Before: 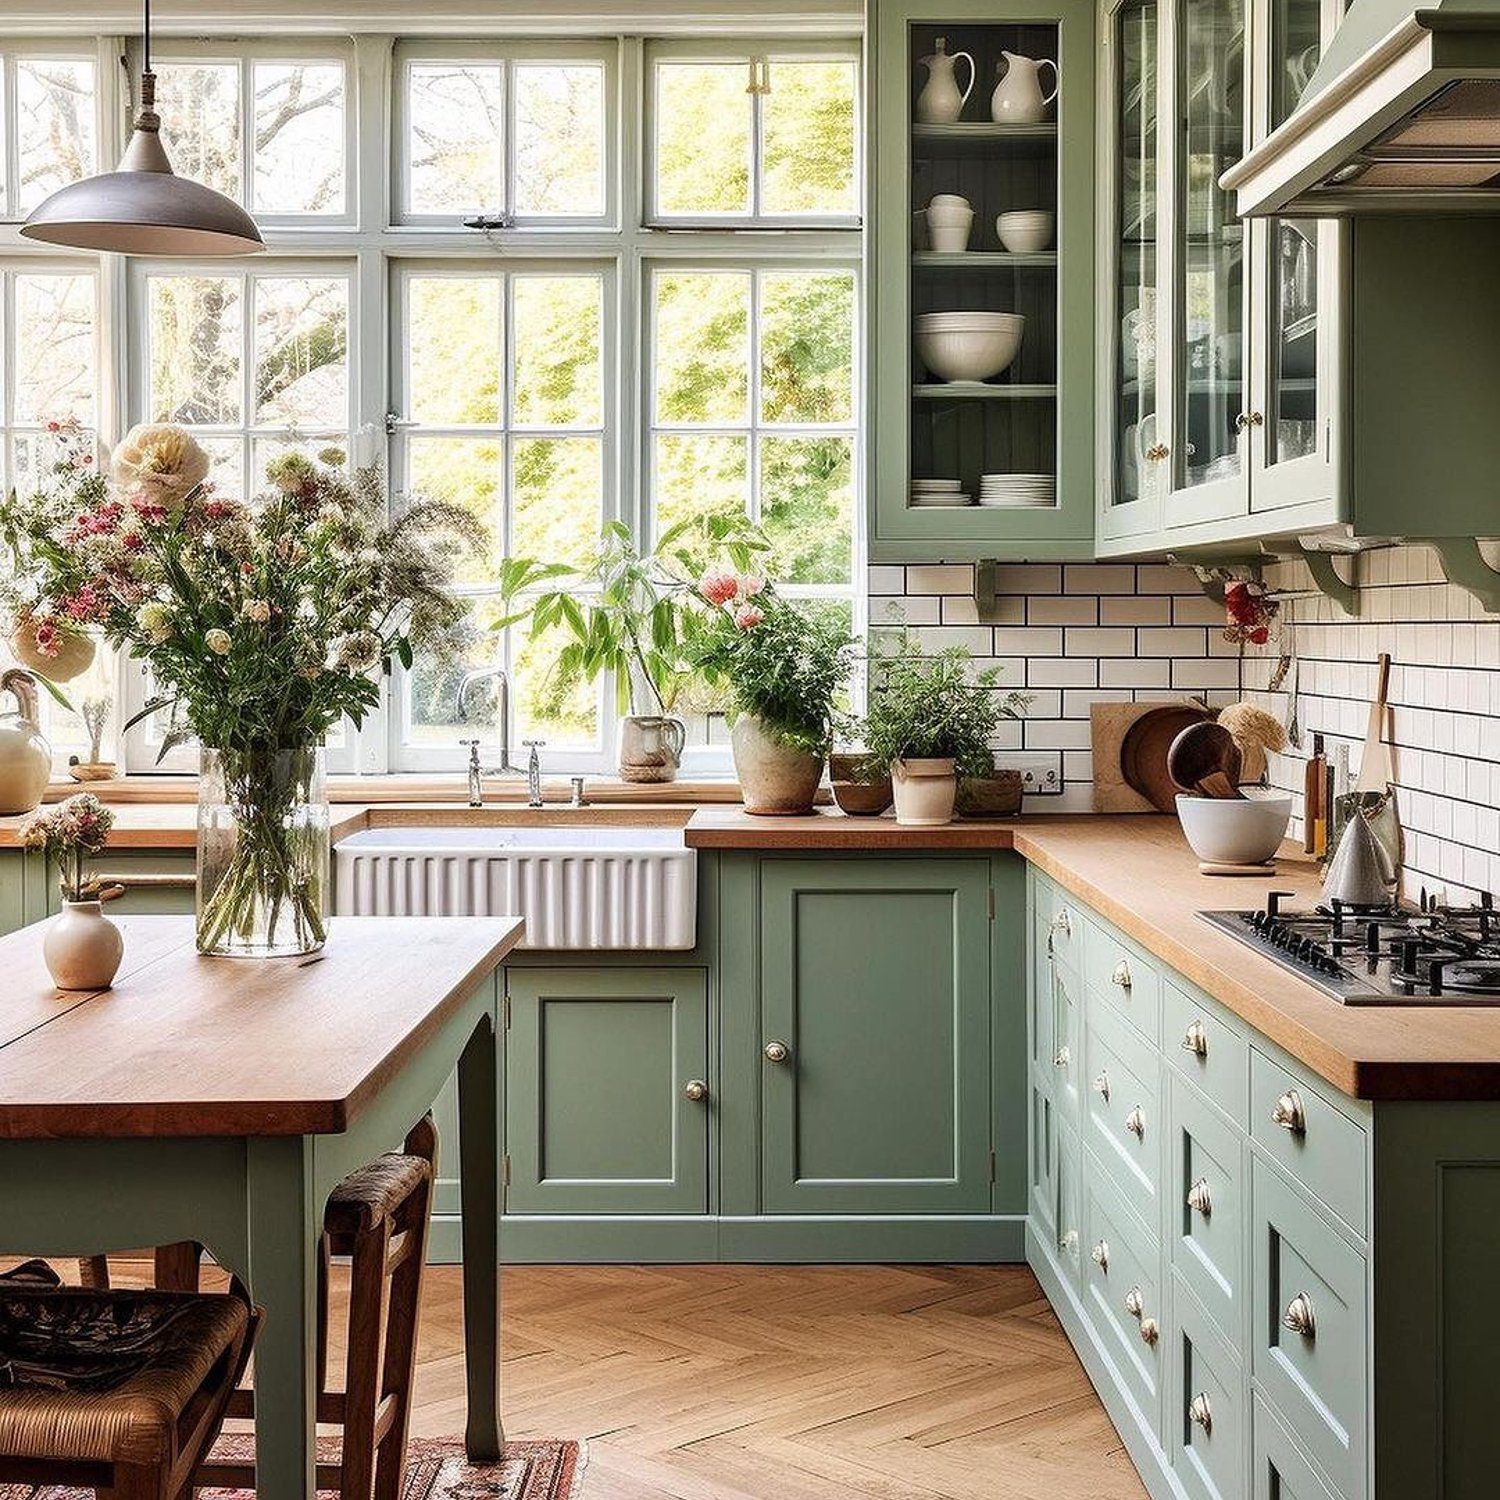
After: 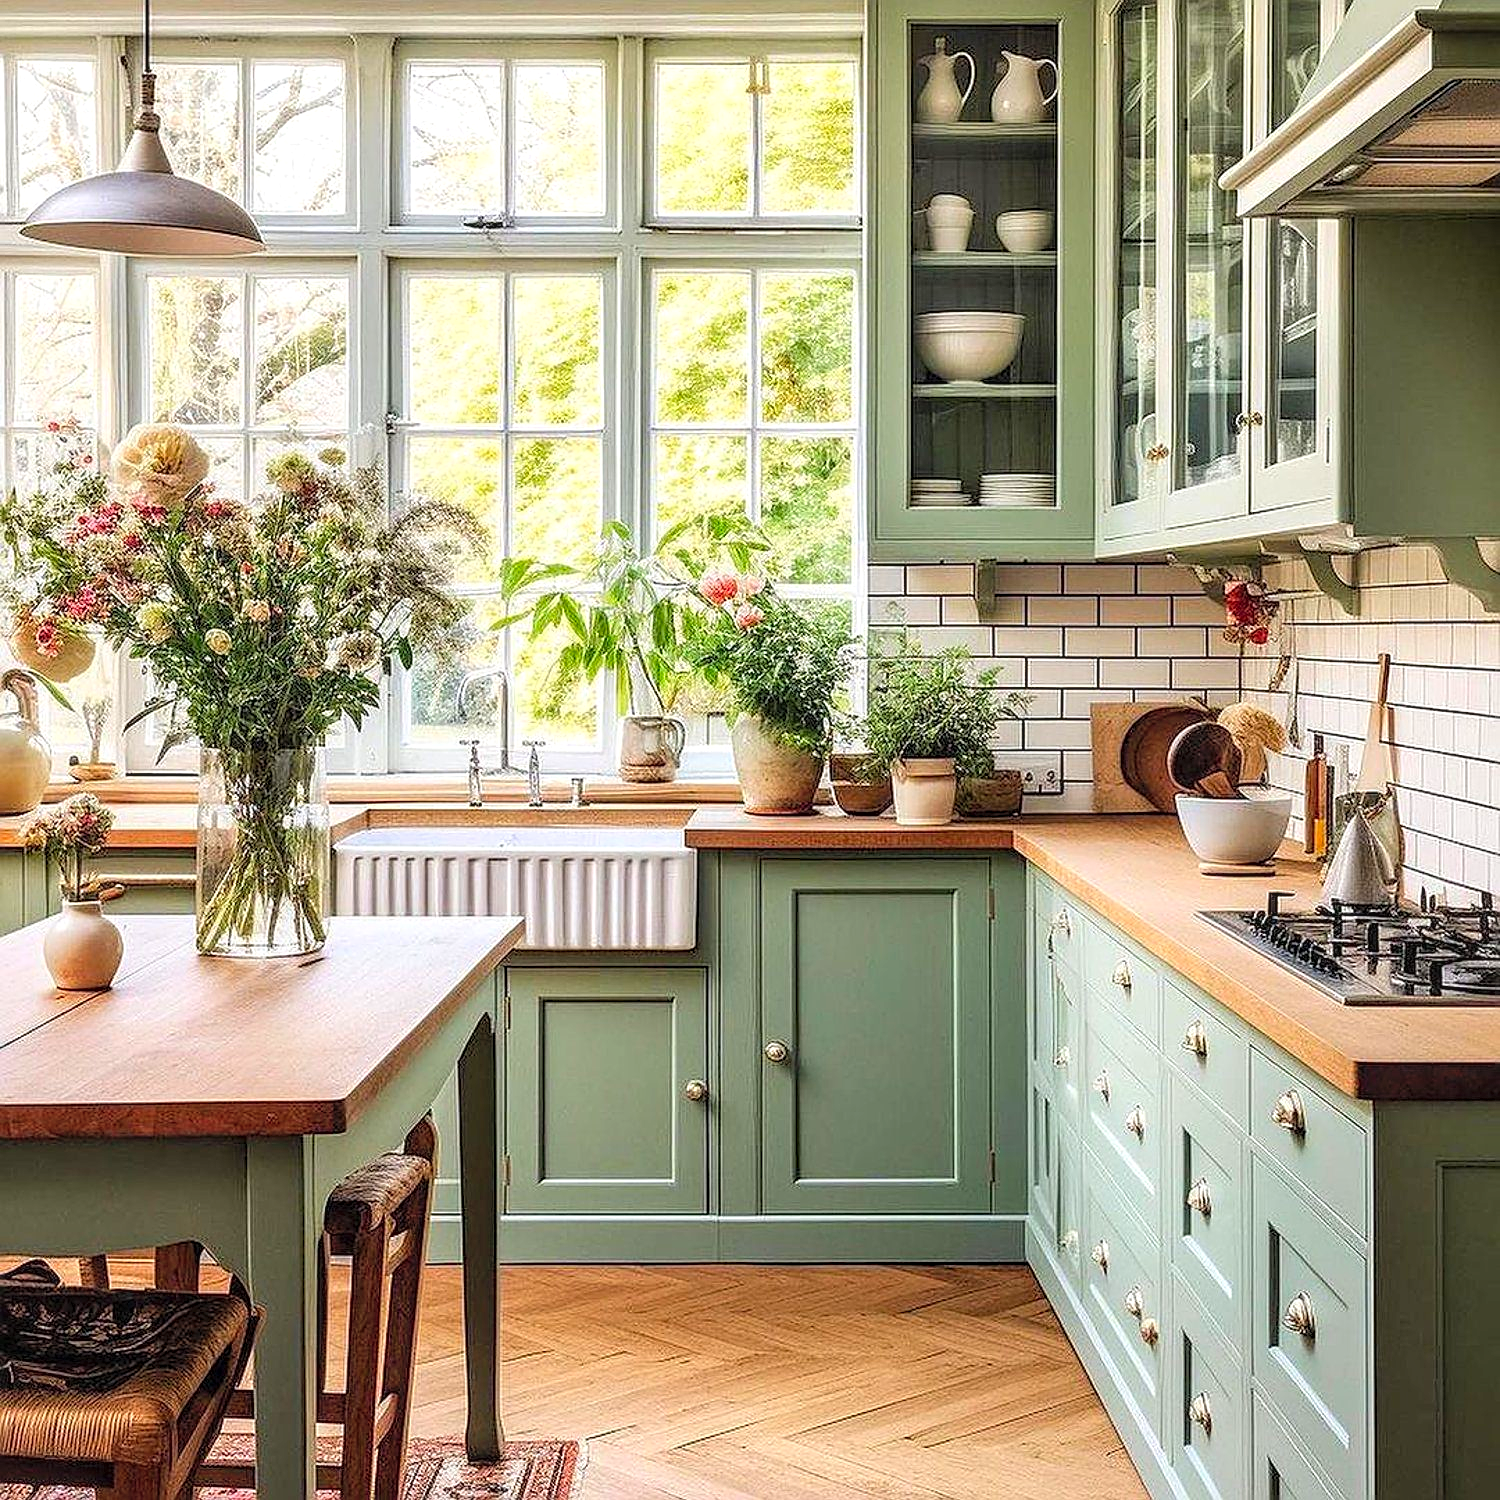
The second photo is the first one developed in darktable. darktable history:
local contrast: on, module defaults
contrast brightness saturation: contrast 0.07, brightness 0.176, saturation 0.397
sharpen: on, module defaults
